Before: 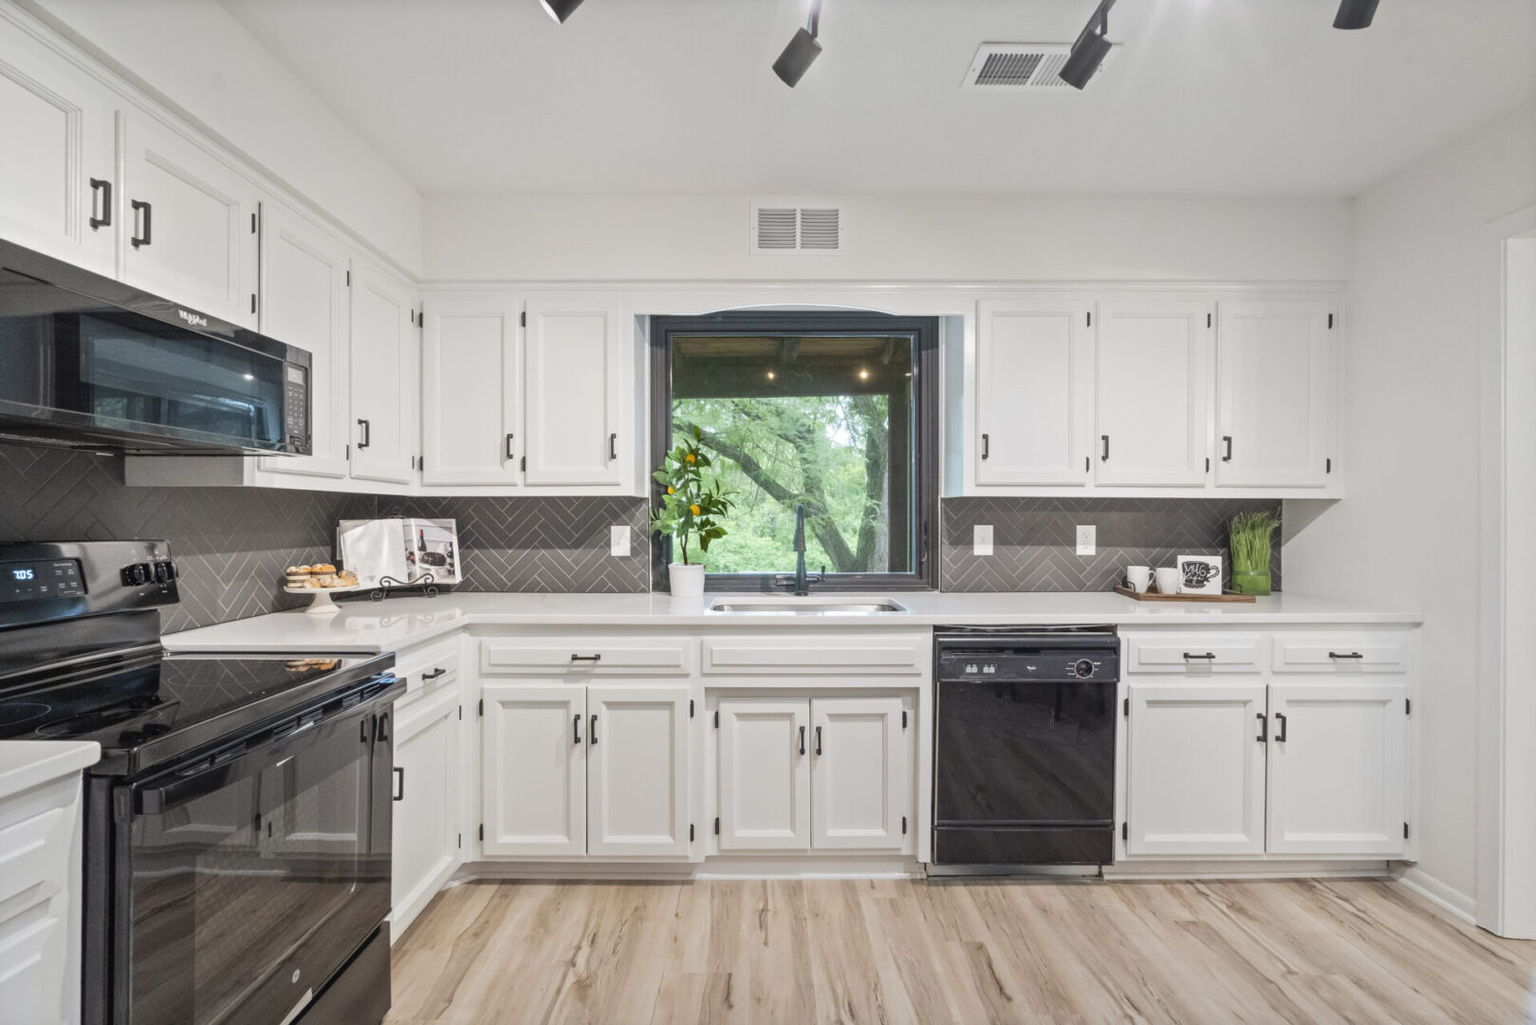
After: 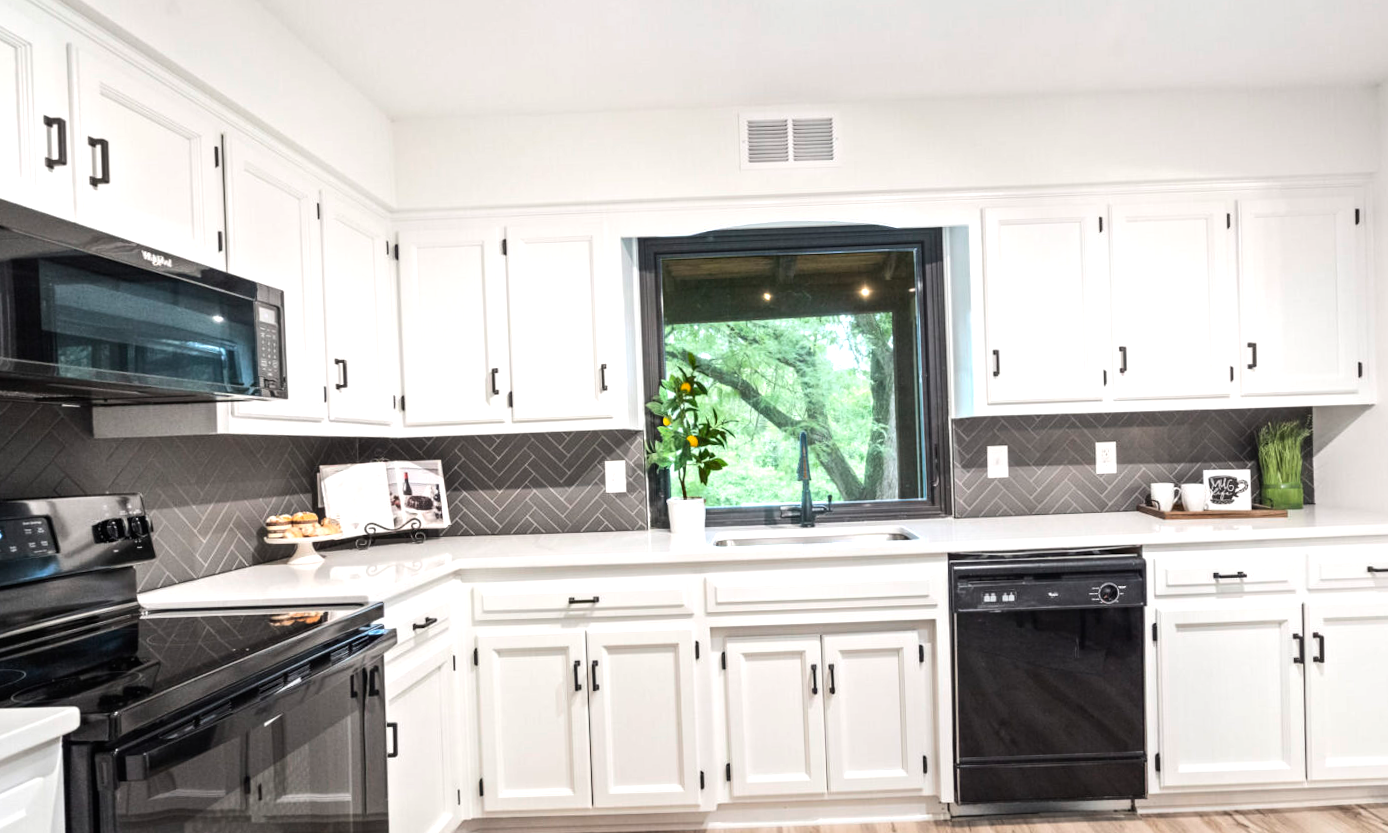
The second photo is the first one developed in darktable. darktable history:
rotate and perspective: rotation -2.12°, lens shift (vertical) 0.009, lens shift (horizontal) -0.008, automatic cropping original format, crop left 0.036, crop right 0.964, crop top 0.05, crop bottom 0.959
crop: top 7.49%, right 9.717%, bottom 11.943%
tone equalizer: -8 EV -0.75 EV, -7 EV -0.7 EV, -6 EV -0.6 EV, -5 EV -0.4 EV, -3 EV 0.4 EV, -2 EV 0.6 EV, -1 EV 0.7 EV, +0 EV 0.75 EV, edges refinement/feathering 500, mask exposure compensation -1.57 EV, preserve details no
